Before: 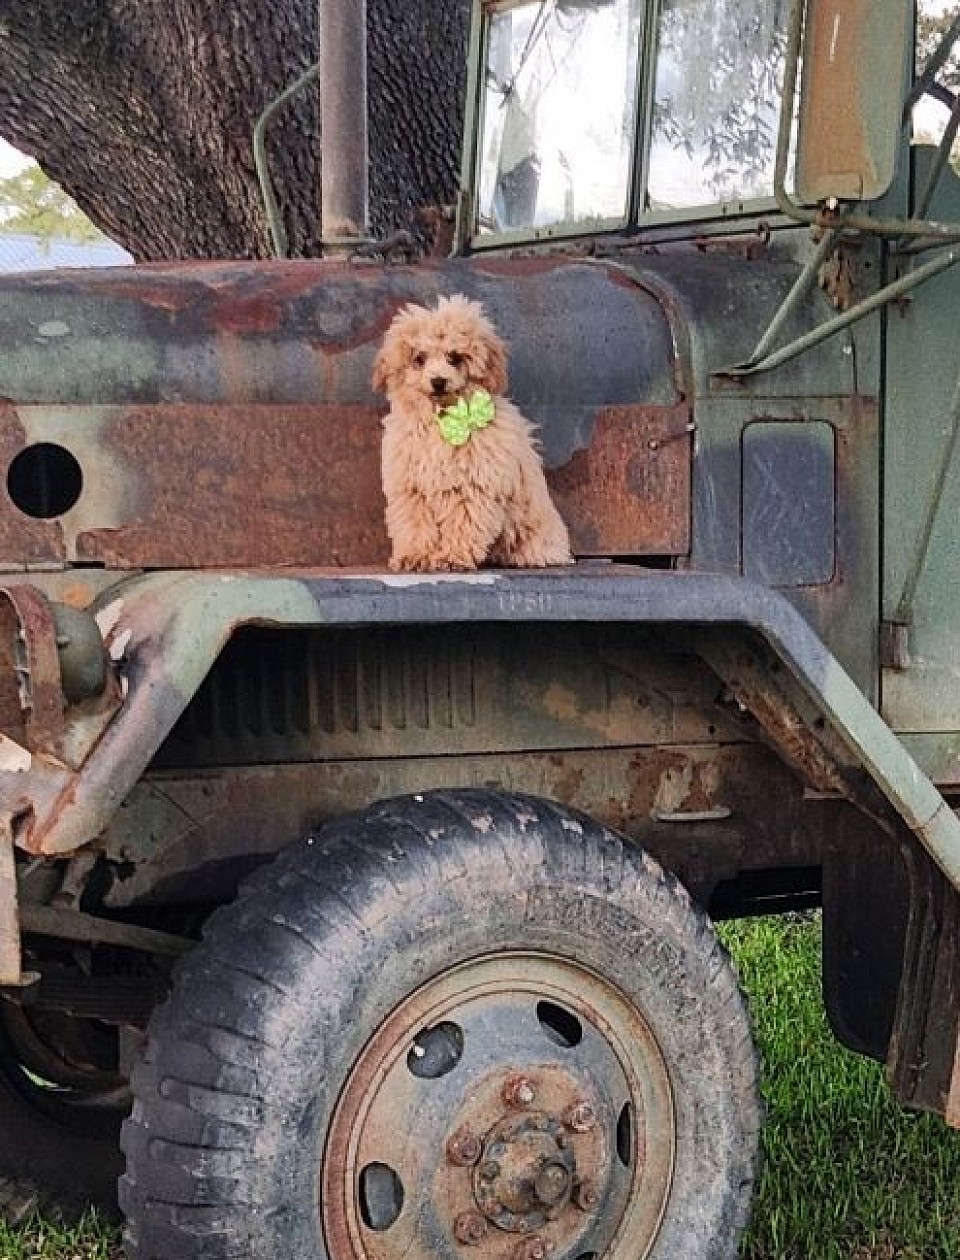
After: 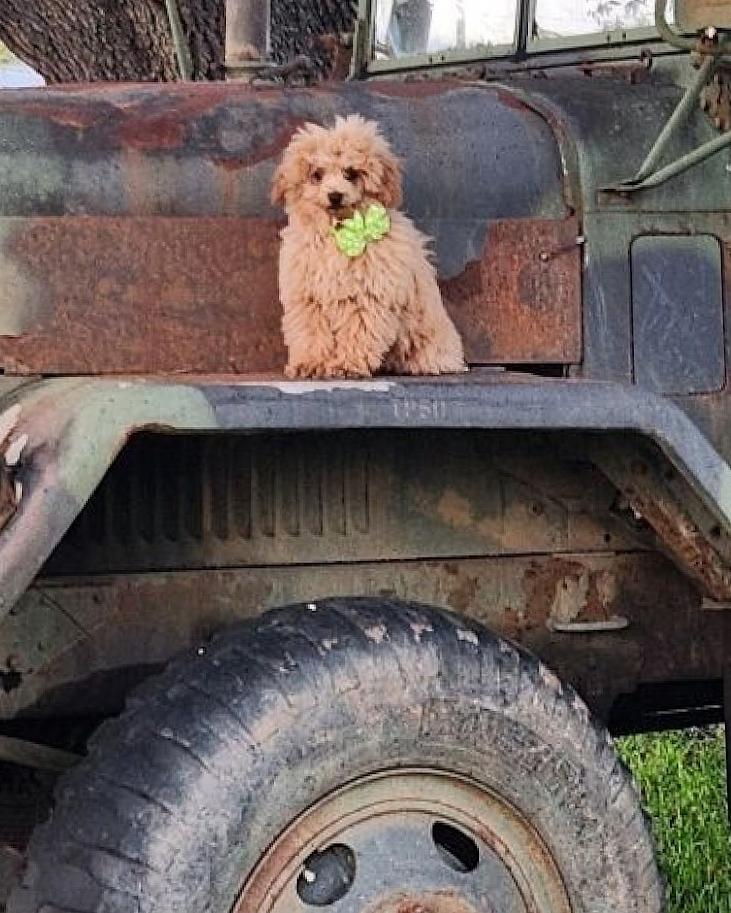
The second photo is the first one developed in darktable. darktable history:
crop: left 7.856%, top 11.836%, right 10.12%, bottom 15.387%
rotate and perspective: rotation 0.215°, lens shift (vertical) -0.139, crop left 0.069, crop right 0.939, crop top 0.002, crop bottom 0.996
